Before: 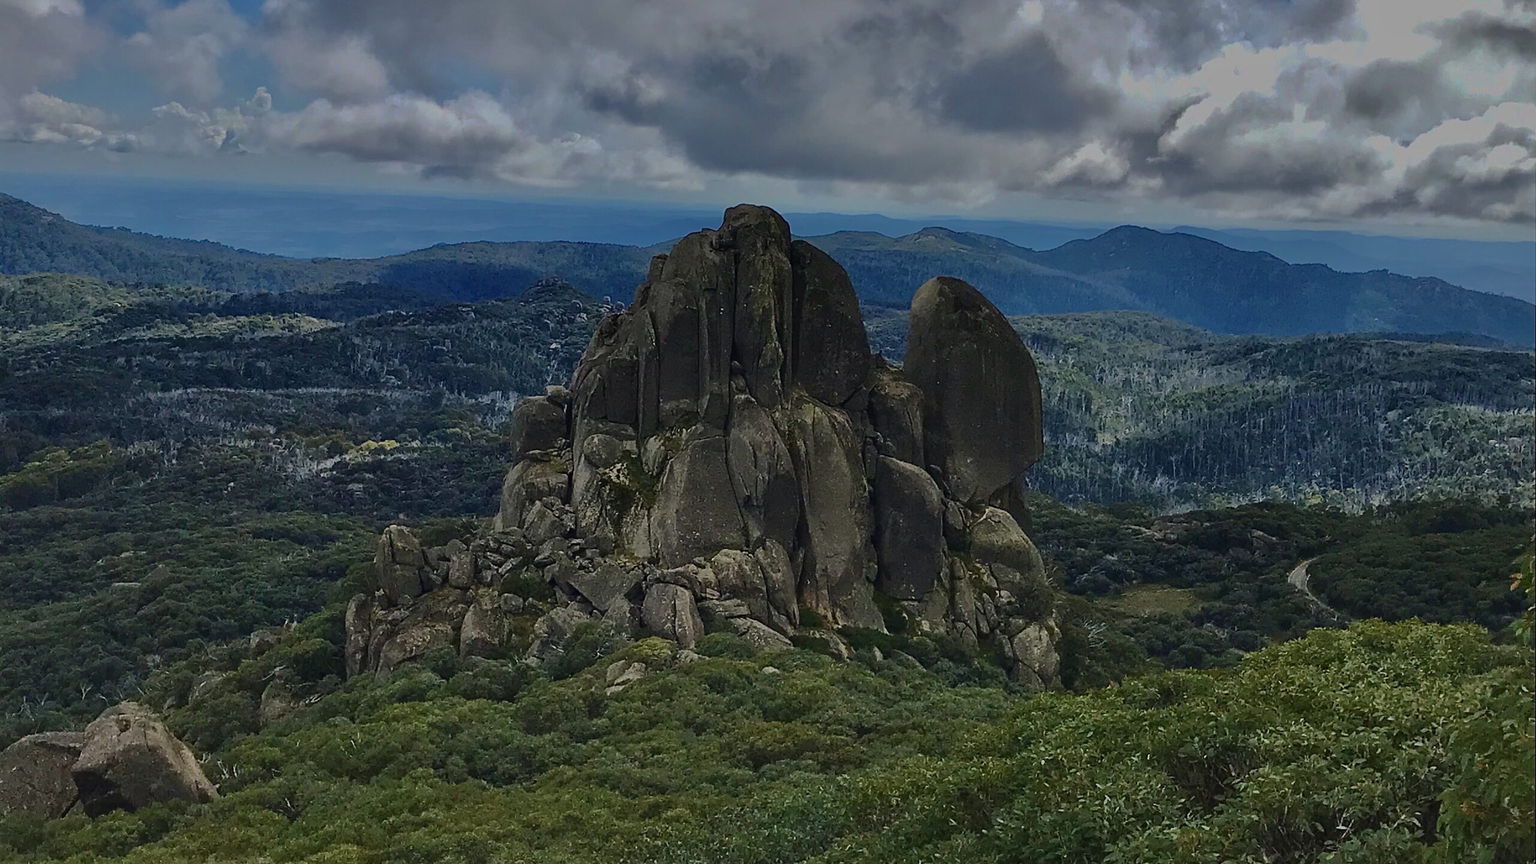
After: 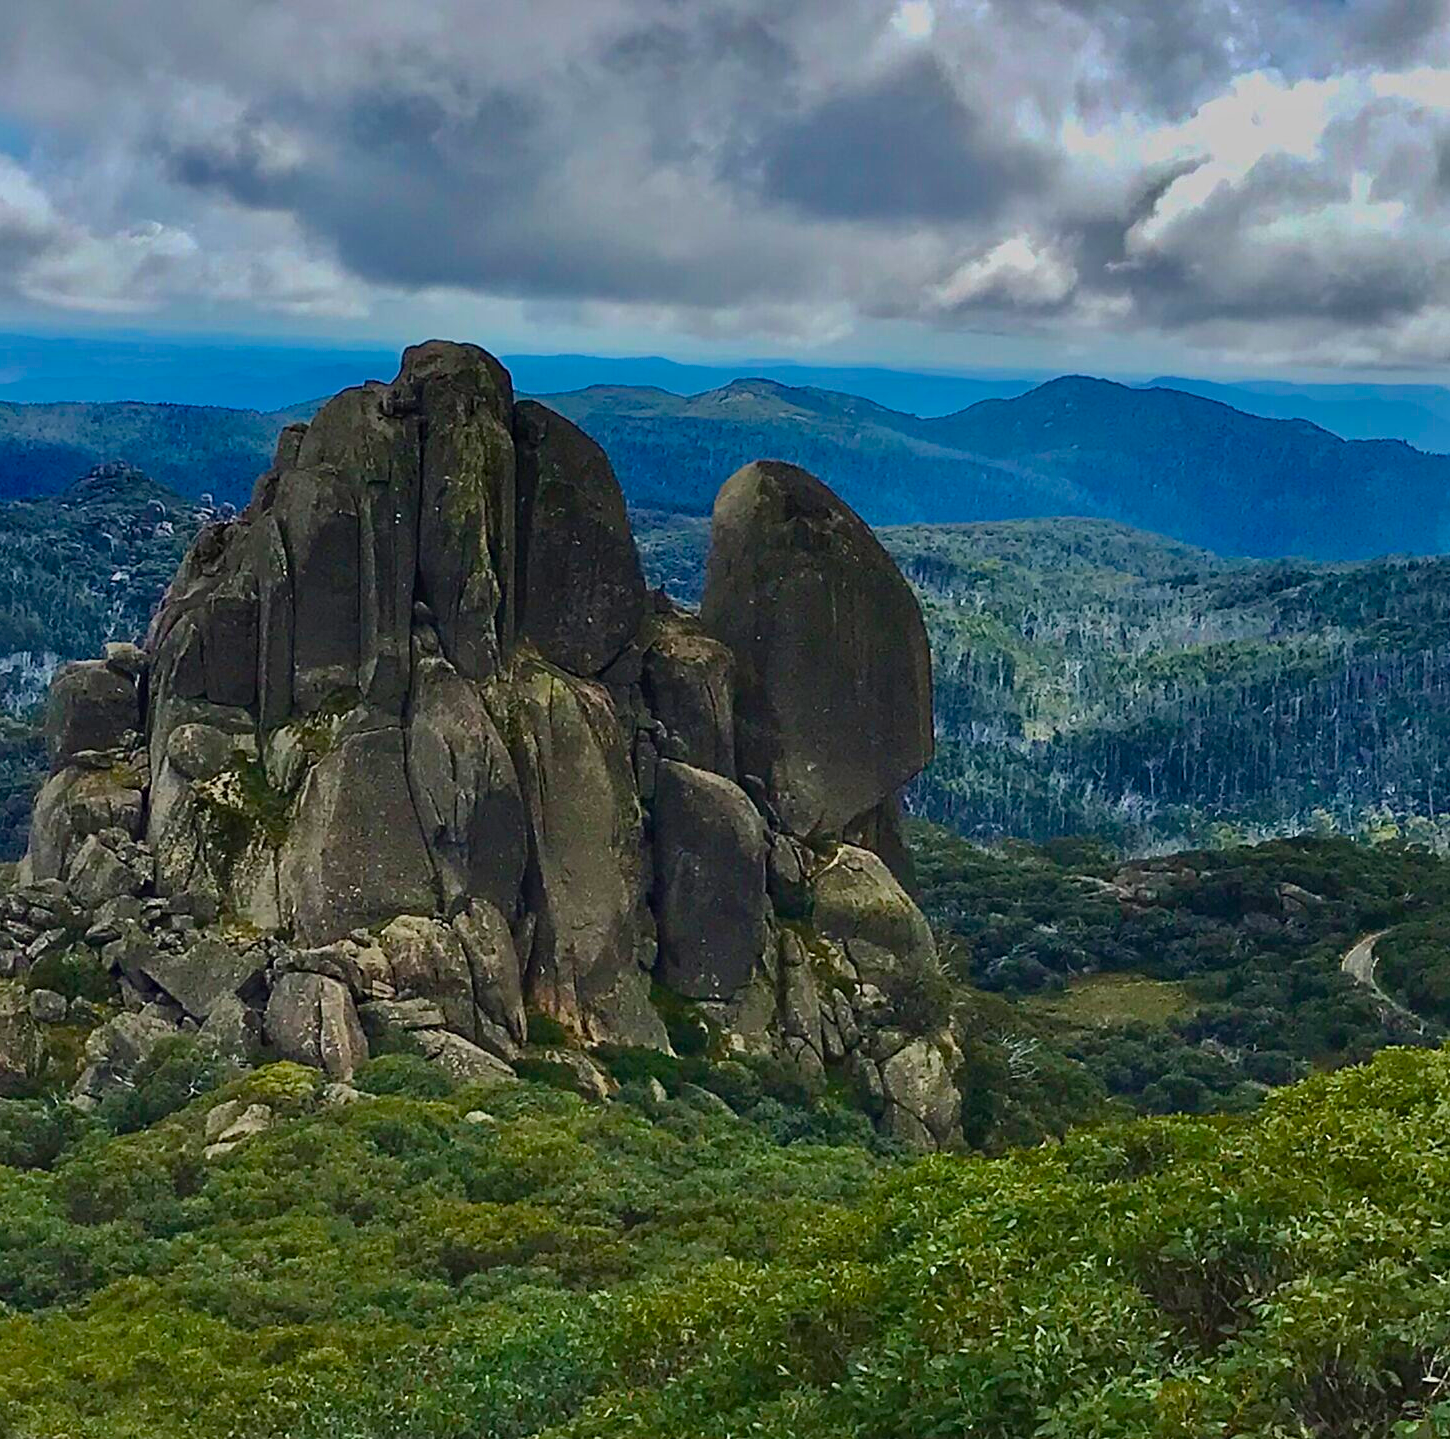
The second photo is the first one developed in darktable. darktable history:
crop: left 31.458%, top 0%, right 11.876%
exposure: black level correction 0.001, exposure 0.675 EV, compensate highlight preservation false
color balance rgb: perceptual saturation grading › global saturation 20%, global vibrance 20%
